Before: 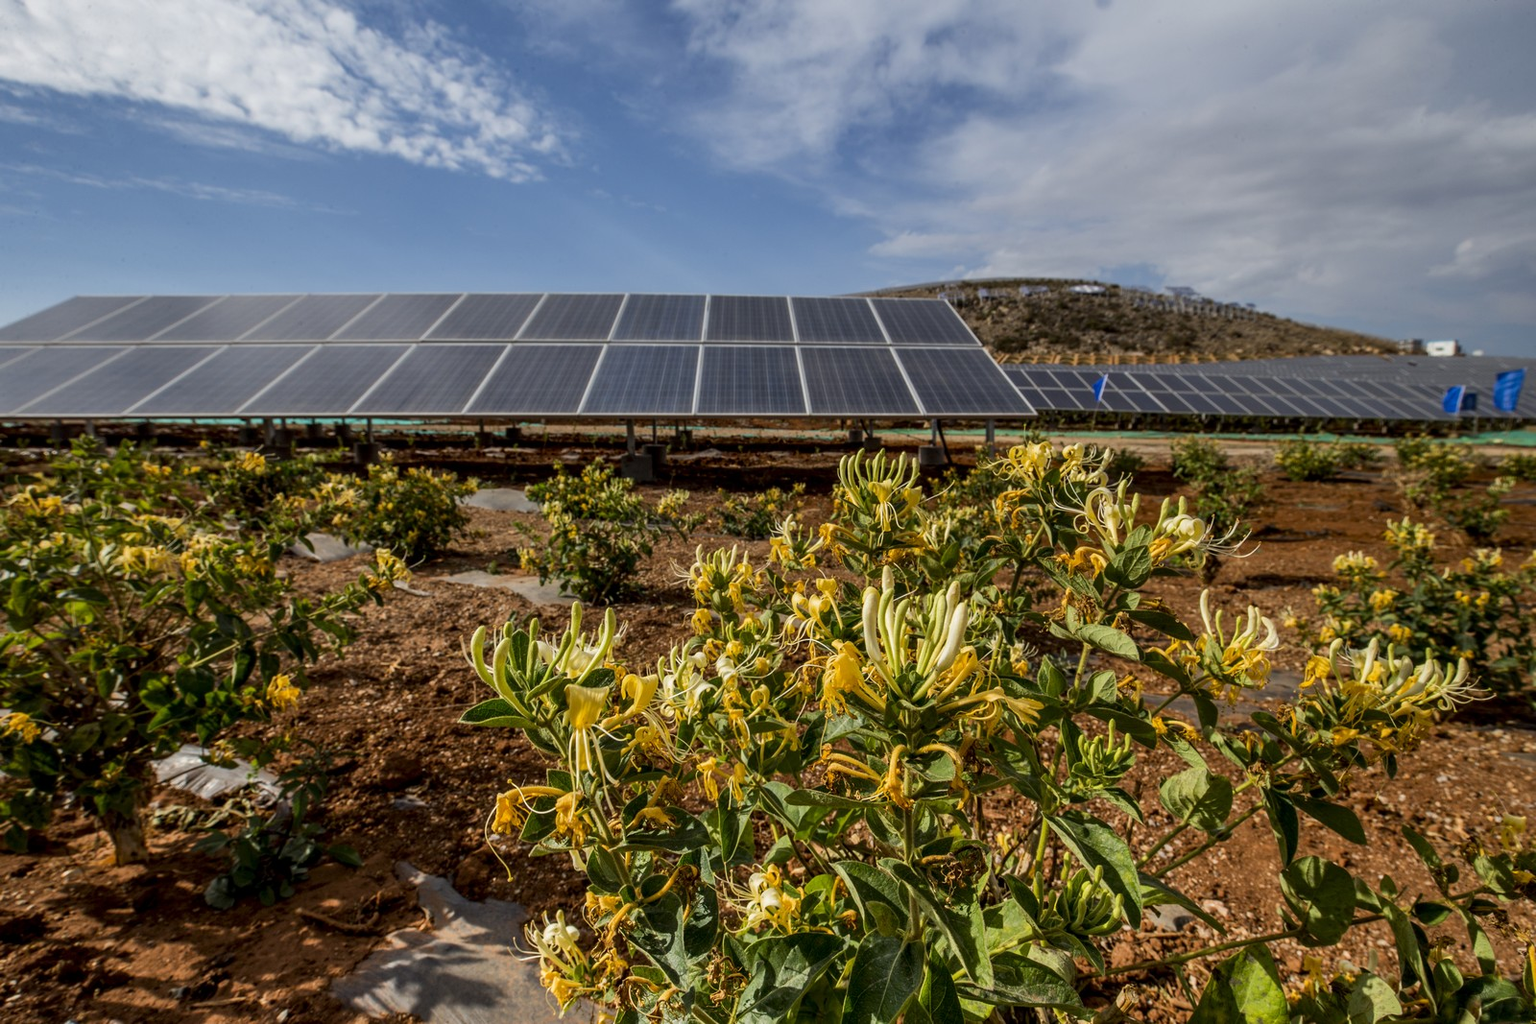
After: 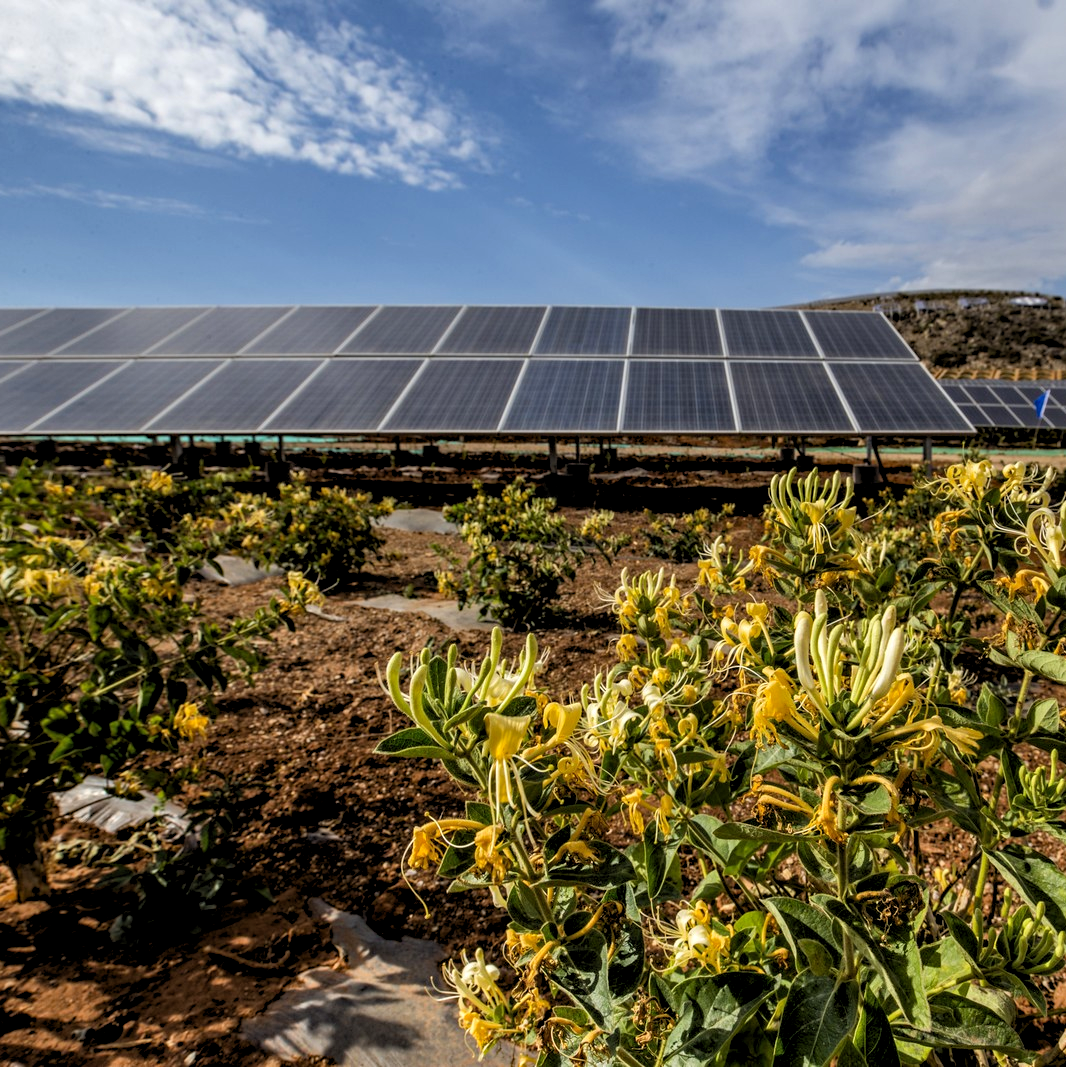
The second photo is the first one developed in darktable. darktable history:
crop and rotate: left 6.617%, right 26.717%
haze removal: compatibility mode true, adaptive false
rgb levels: levels [[0.01, 0.419, 0.839], [0, 0.5, 1], [0, 0.5, 1]]
